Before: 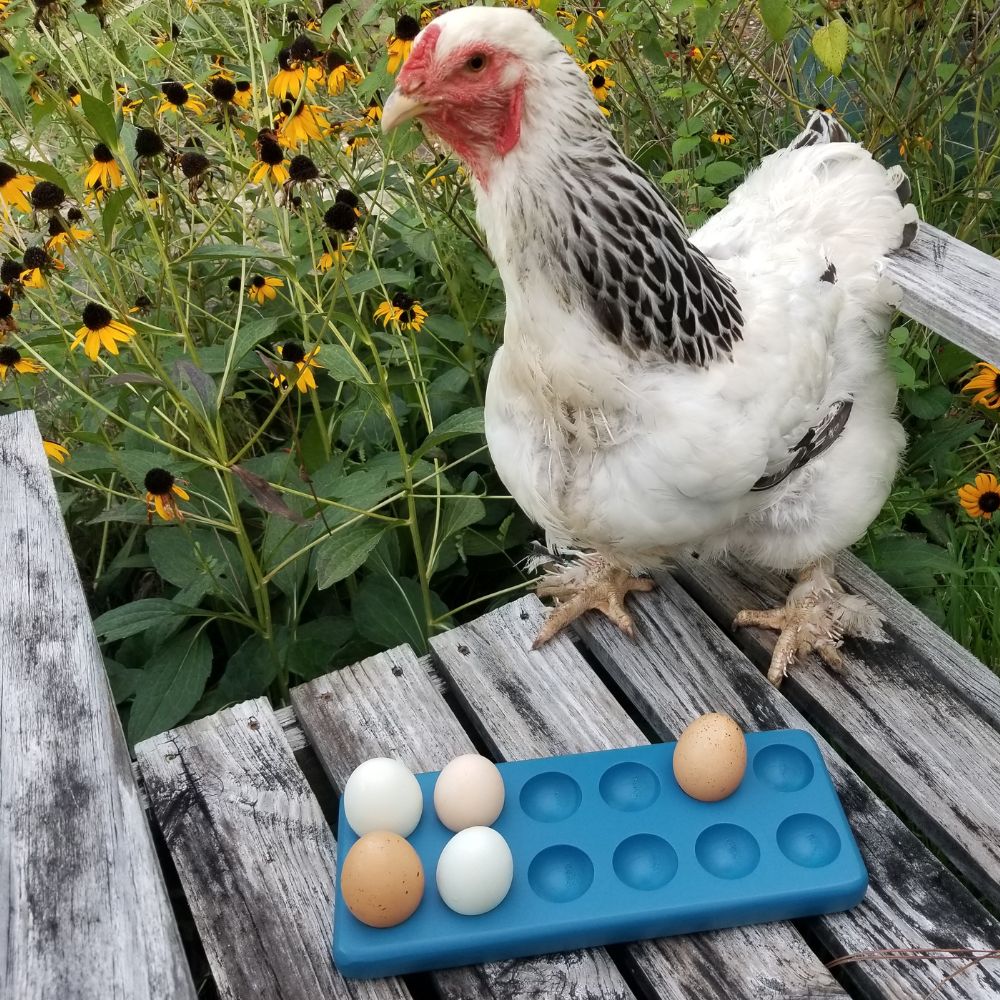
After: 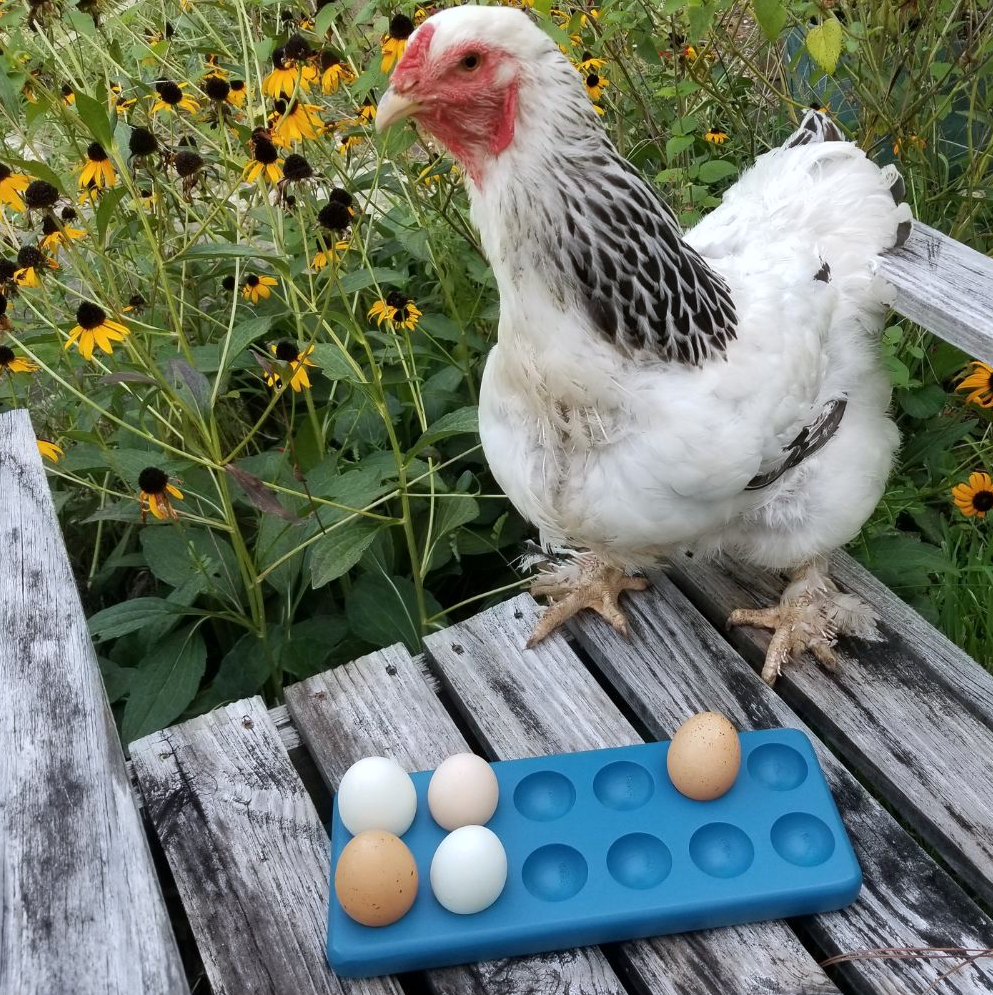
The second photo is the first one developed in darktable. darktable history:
crop and rotate: left 0.614%, top 0.179%, bottom 0.309%
white balance: red 0.976, blue 1.04
